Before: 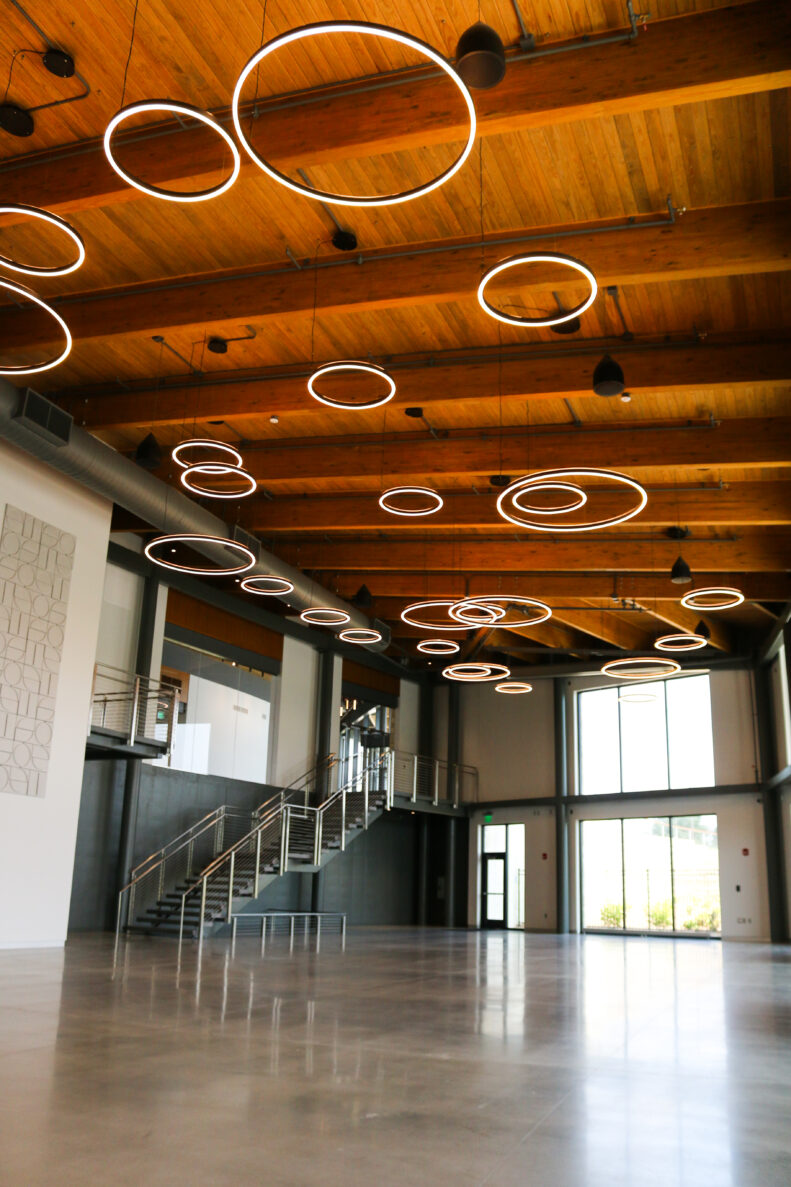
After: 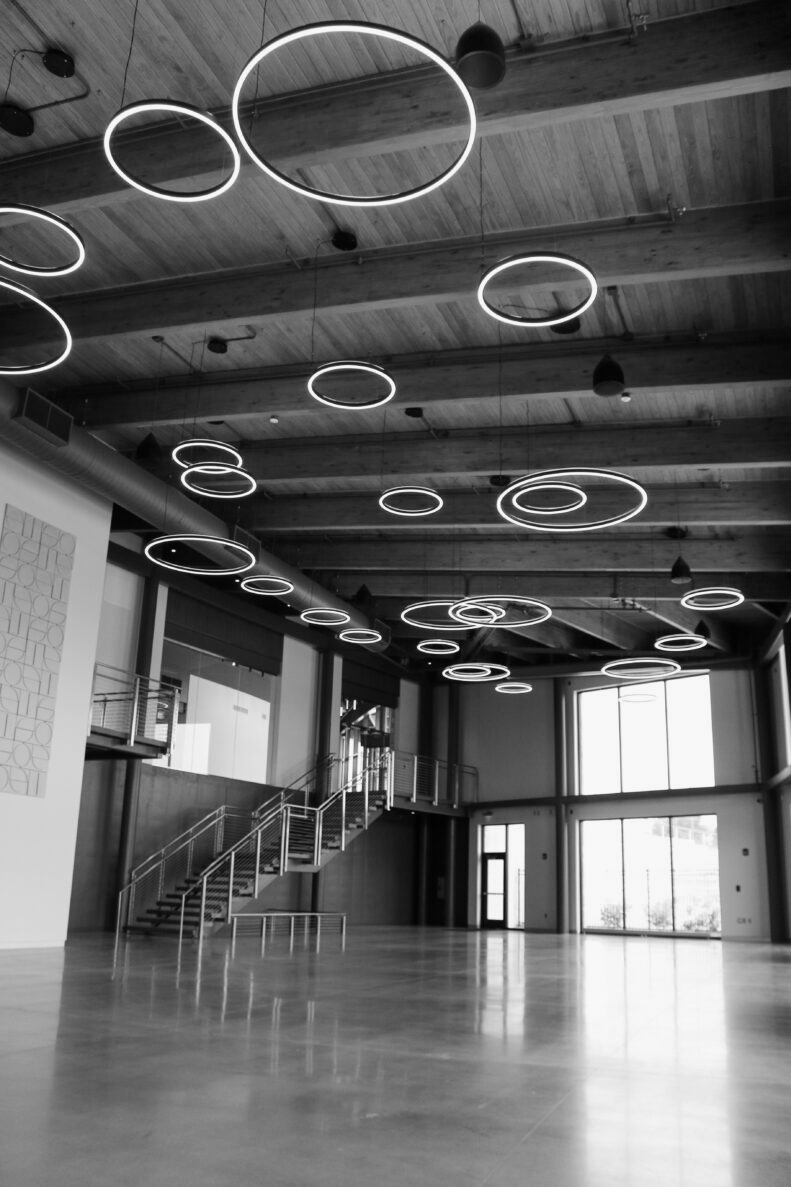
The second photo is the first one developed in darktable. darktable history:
color calibration: output gray [0.22, 0.42, 0.37, 0], illuminant same as pipeline (D50), adaptation XYZ, x 0.347, y 0.358, temperature 5011.15 K
